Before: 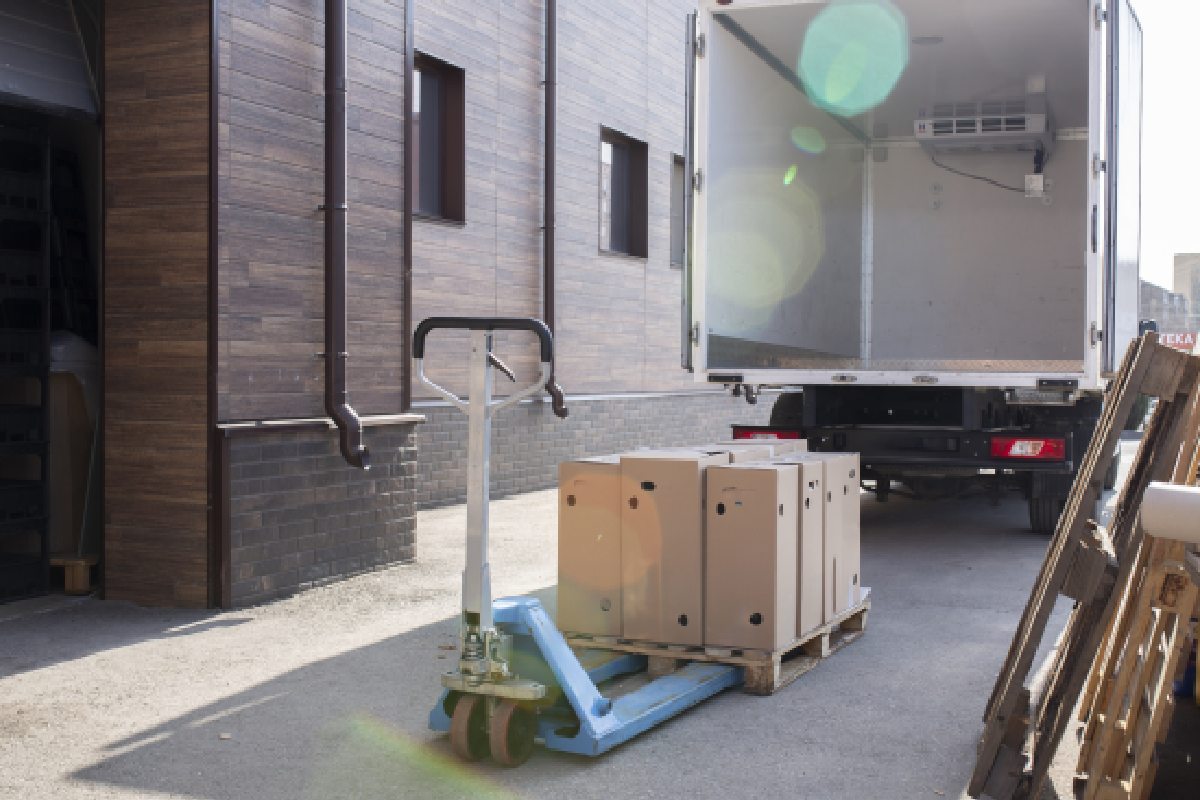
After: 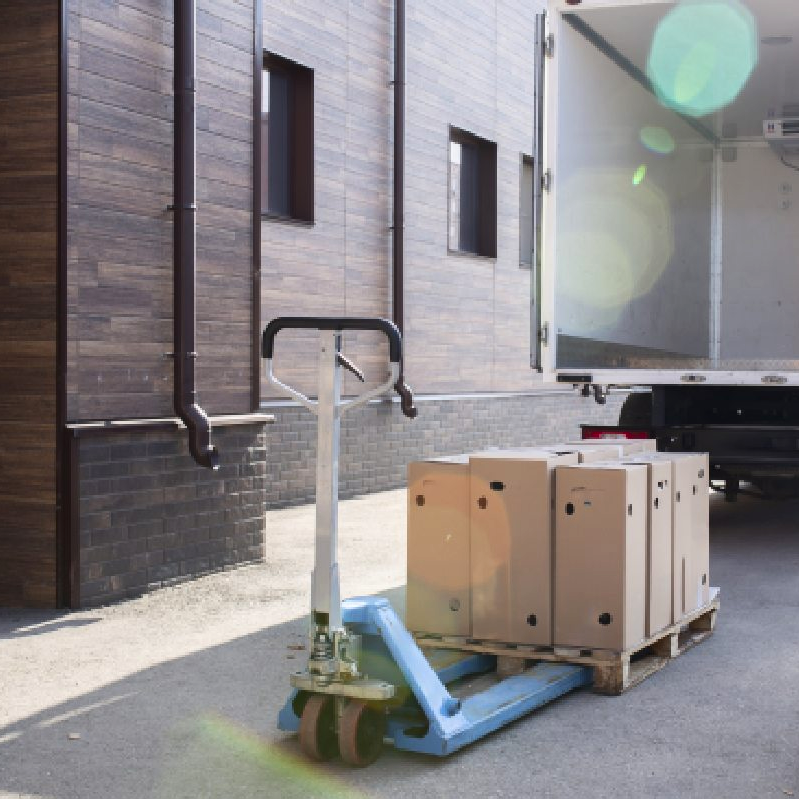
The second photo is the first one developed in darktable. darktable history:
contrast brightness saturation: contrast 0.149, brightness -0.007, saturation 0.097
crop and rotate: left 12.621%, right 20.794%
